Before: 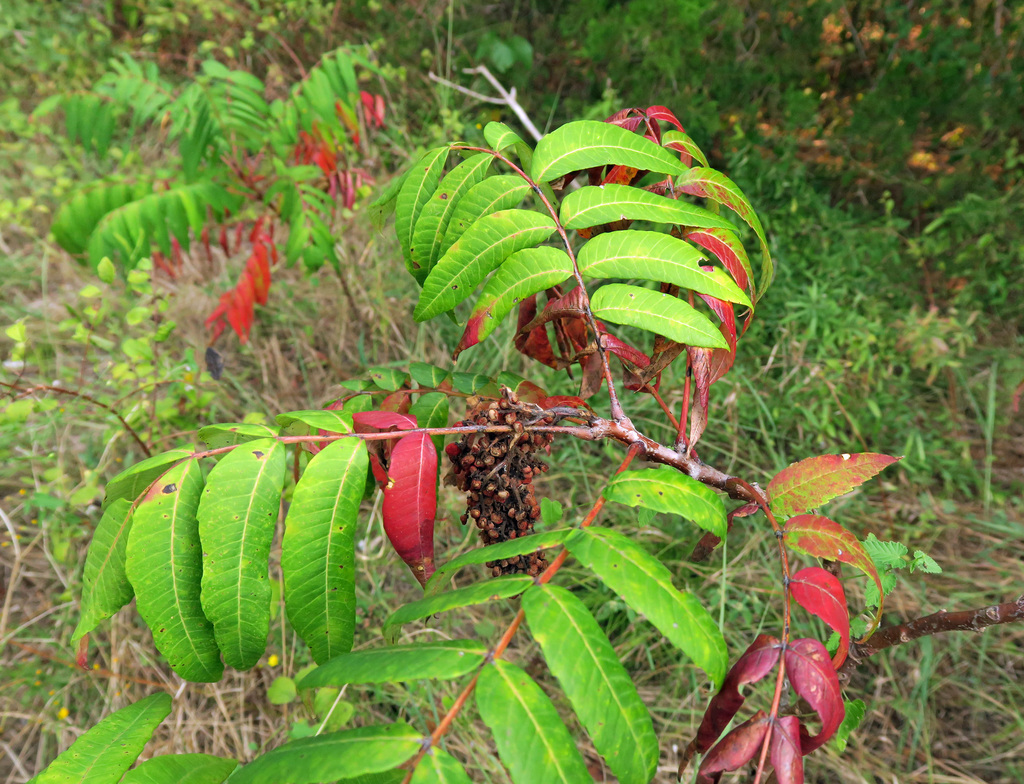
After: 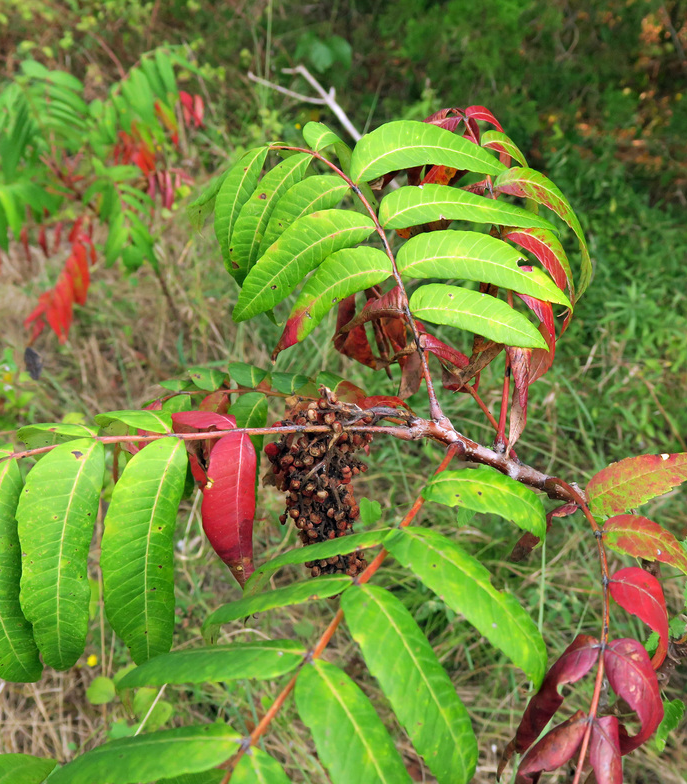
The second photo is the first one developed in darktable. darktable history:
crop and rotate: left 17.676%, right 15.192%
